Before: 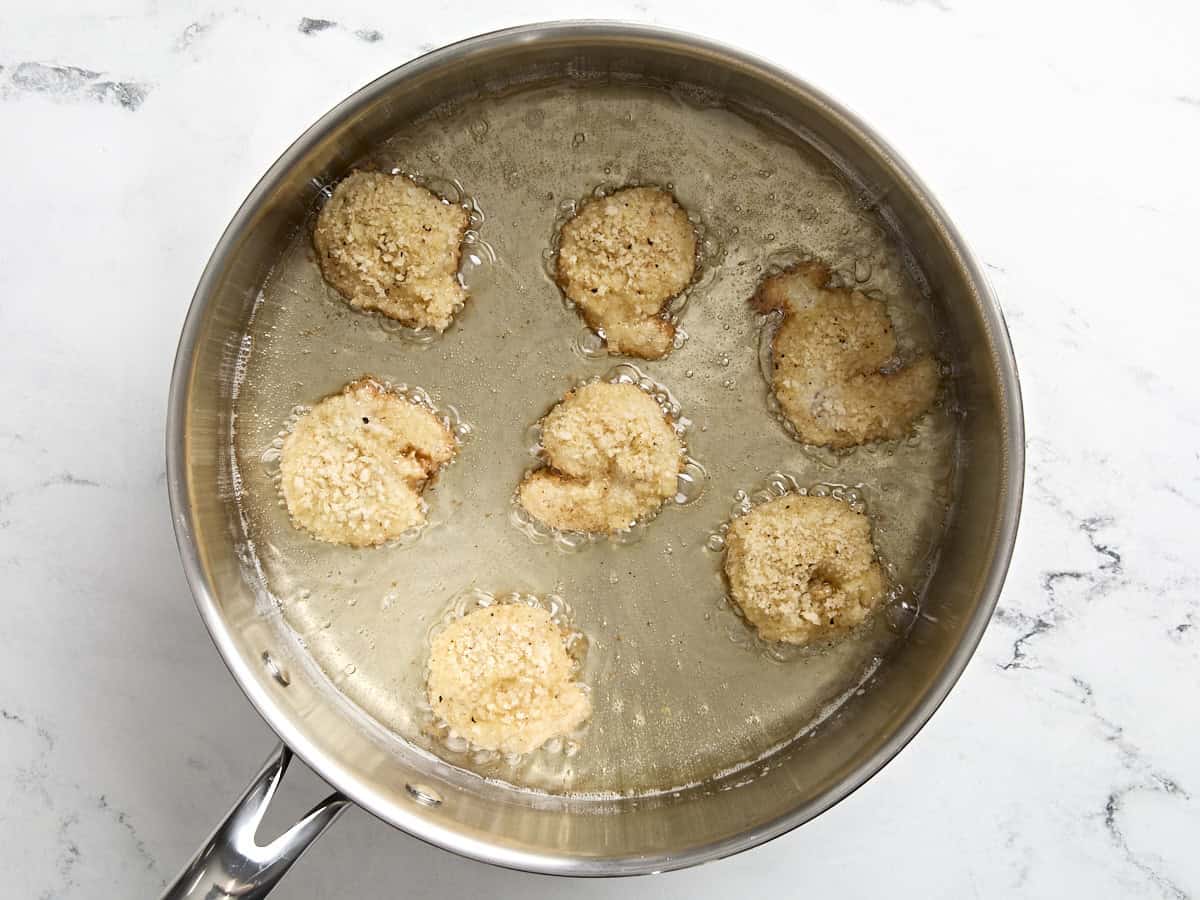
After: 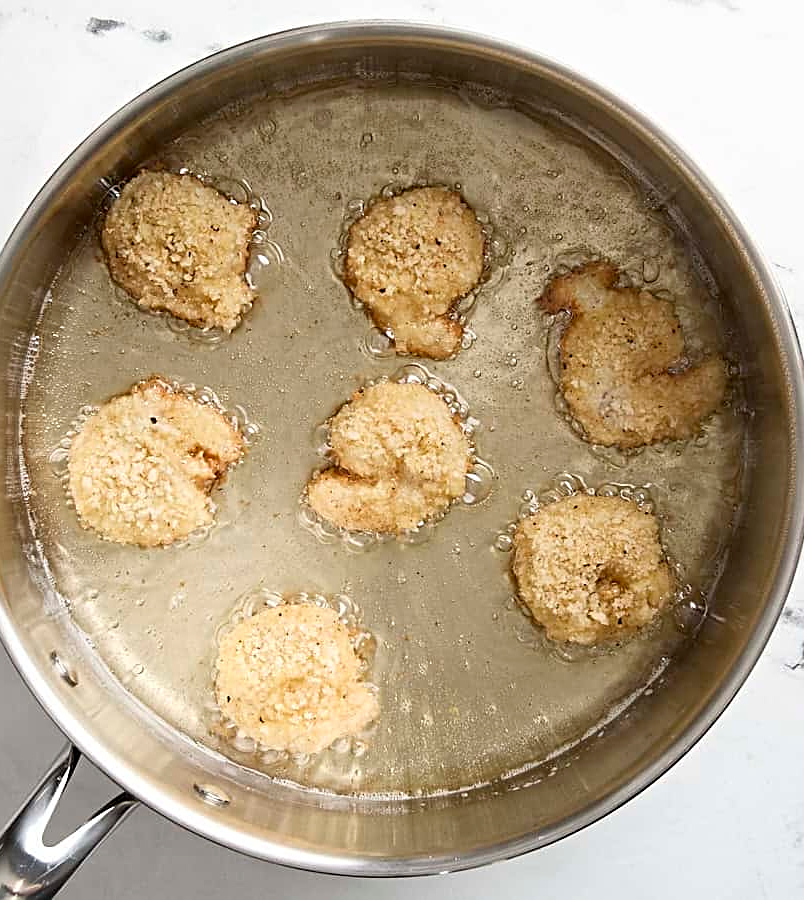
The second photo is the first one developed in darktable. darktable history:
crop and rotate: left 17.735%, right 15.213%
sharpen: on, module defaults
